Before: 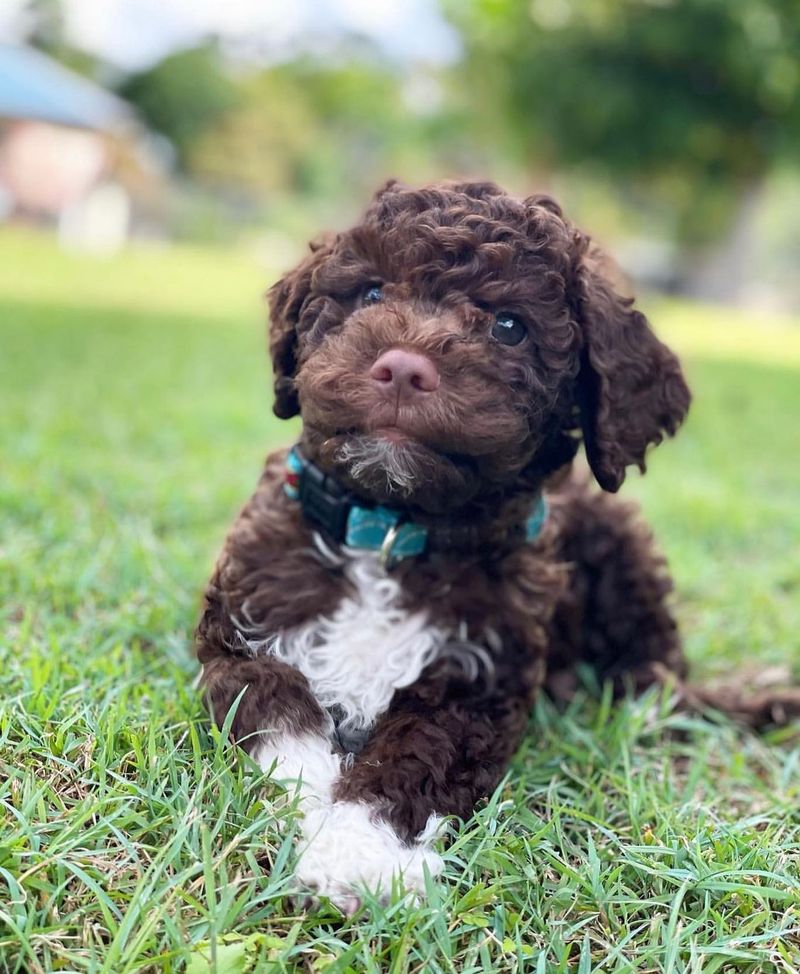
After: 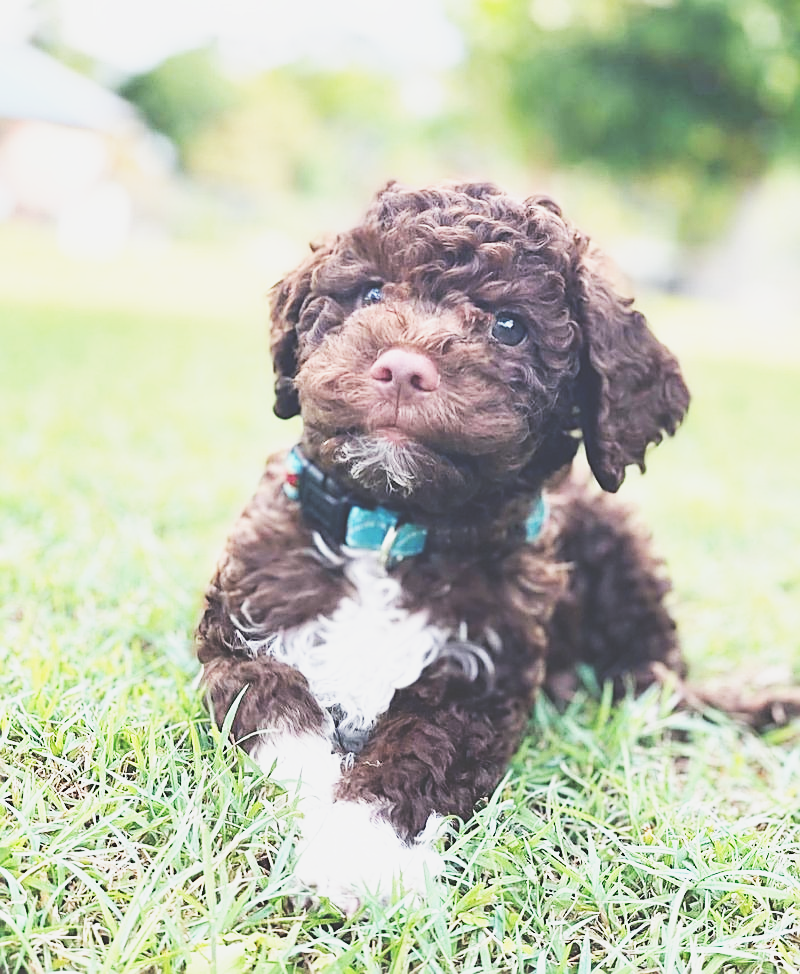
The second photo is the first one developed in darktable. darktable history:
base curve: curves: ch0 [(0, 0) (0.007, 0.004) (0.027, 0.03) (0.046, 0.07) (0.207, 0.54) (0.442, 0.872) (0.673, 0.972) (1, 1)], preserve colors none
exposure: black level correction -0.042, exposure 0.059 EV, compensate exposure bias true, compensate highlight preservation false
sharpen: on, module defaults
tone curve: curves: ch0 [(0, 0) (0.087, 0.054) (0.281, 0.245) (0.532, 0.514) (0.835, 0.818) (0.994, 0.955)]; ch1 [(0, 0) (0.27, 0.195) (0.406, 0.435) (0.452, 0.474) (0.495, 0.5) (0.514, 0.508) (0.537, 0.556) (0.654, 0.689) (1, 1)]; ch2 [(0, 0) (0.269, 0.299) (0.459, 0.441) (0.498, 0.499) (0.523, 0.52) (0.551, 0.549) (0.633, 0.625) (0.659, 0.681) (0.718, 0.764) (1, 1)], color space Lab, linked channels, preserve colors none
